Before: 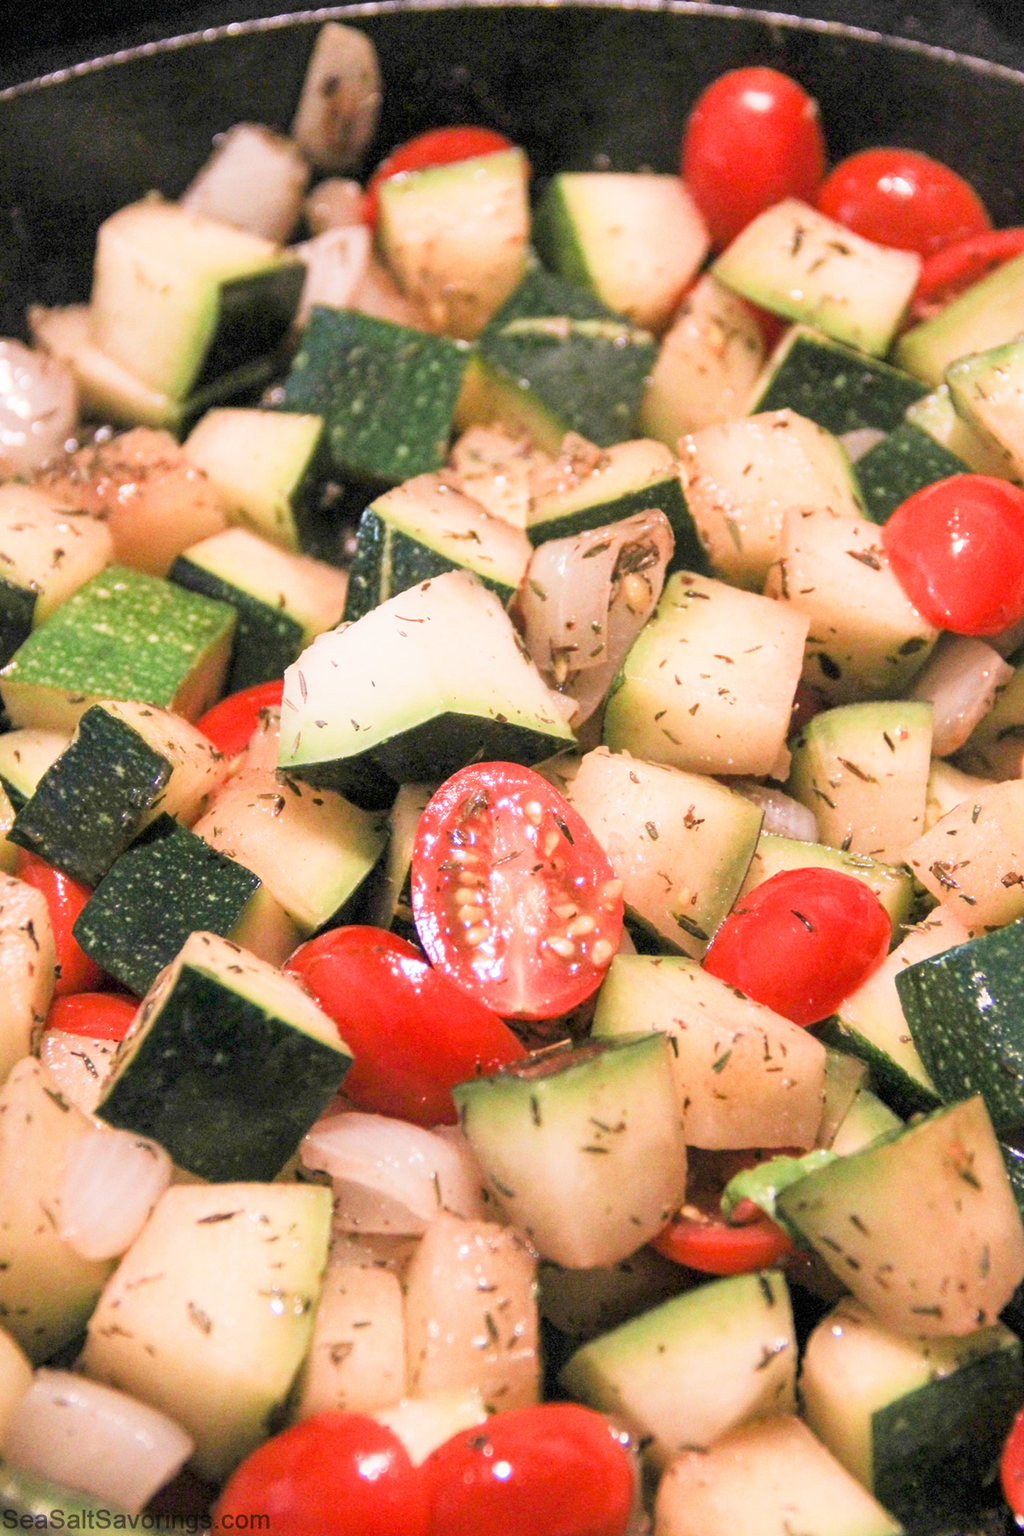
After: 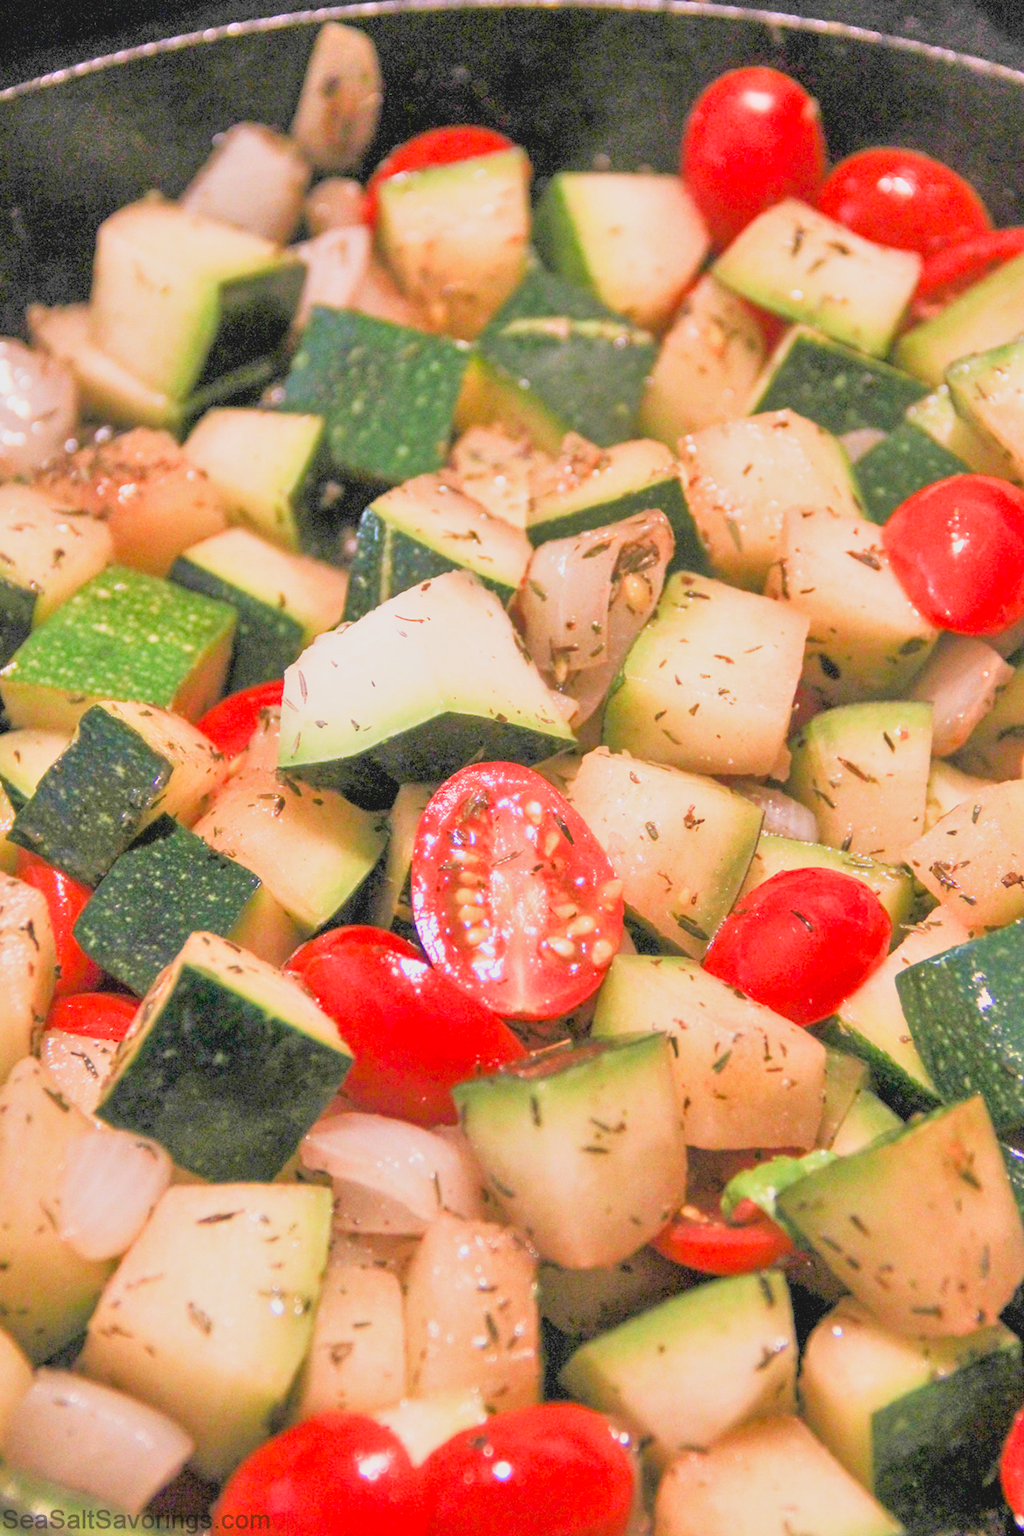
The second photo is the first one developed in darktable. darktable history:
lowpass: radius 0.1, contrast 0.85, saturation 1.1, unbound 0
tone equalizer: -7 EV 0.15 EV, -6 EV 0.6 EV, -5 EV 1.15 EV, -4 EV 1.33 EV, -3 EV 1.15 EV, -2 EV 0.6 EV, -1 EV 0.15 EV, mask exposure compensation -0.5 EV
